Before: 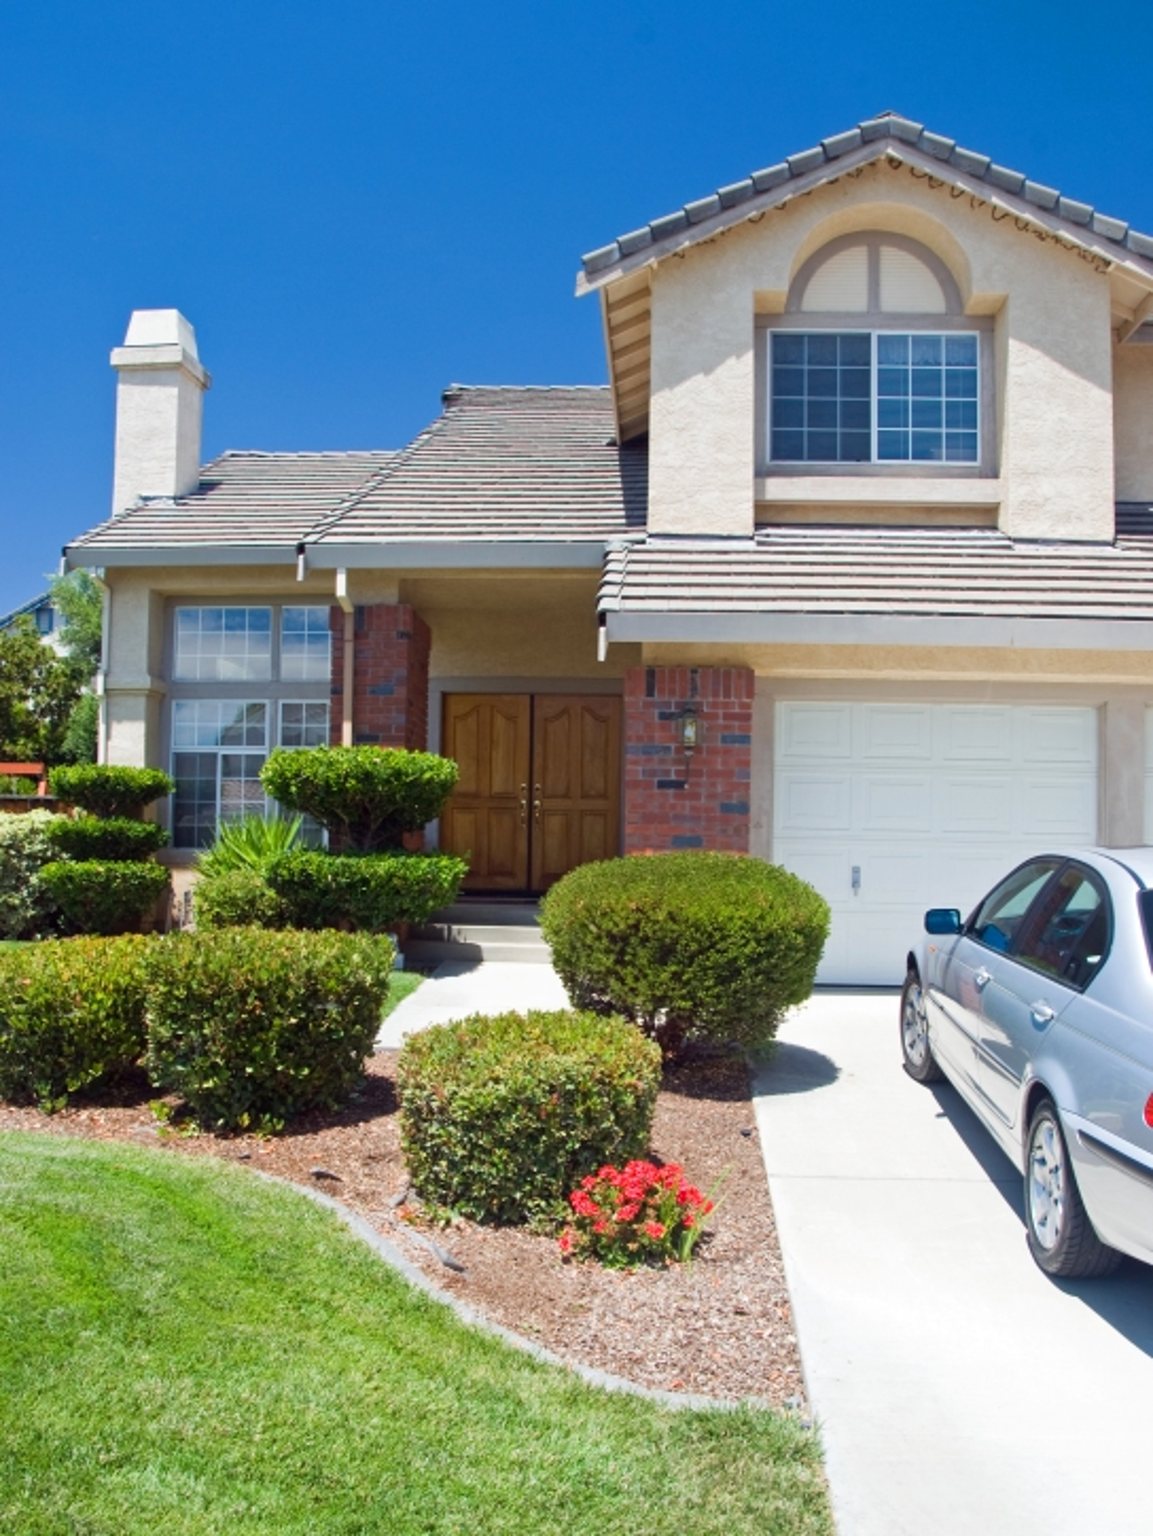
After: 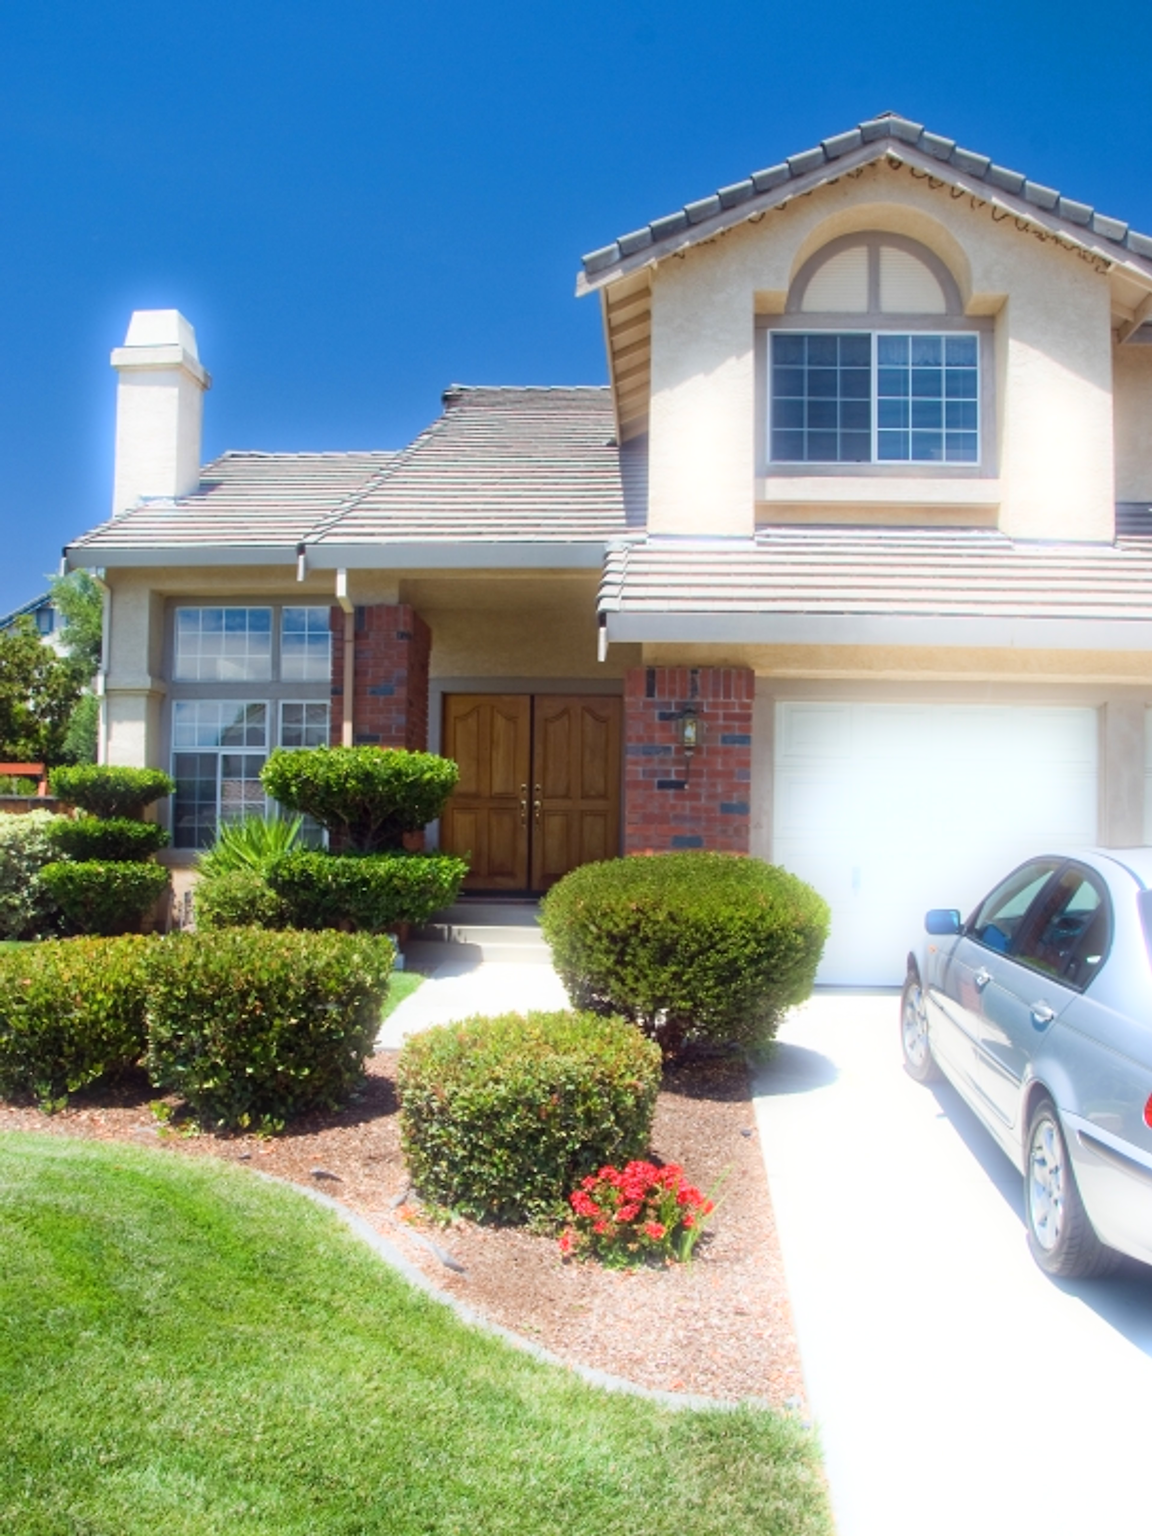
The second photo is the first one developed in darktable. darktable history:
bloom: on, module defaults
sharpen: radius 1.4, amount 1.25, threshold 0.7
